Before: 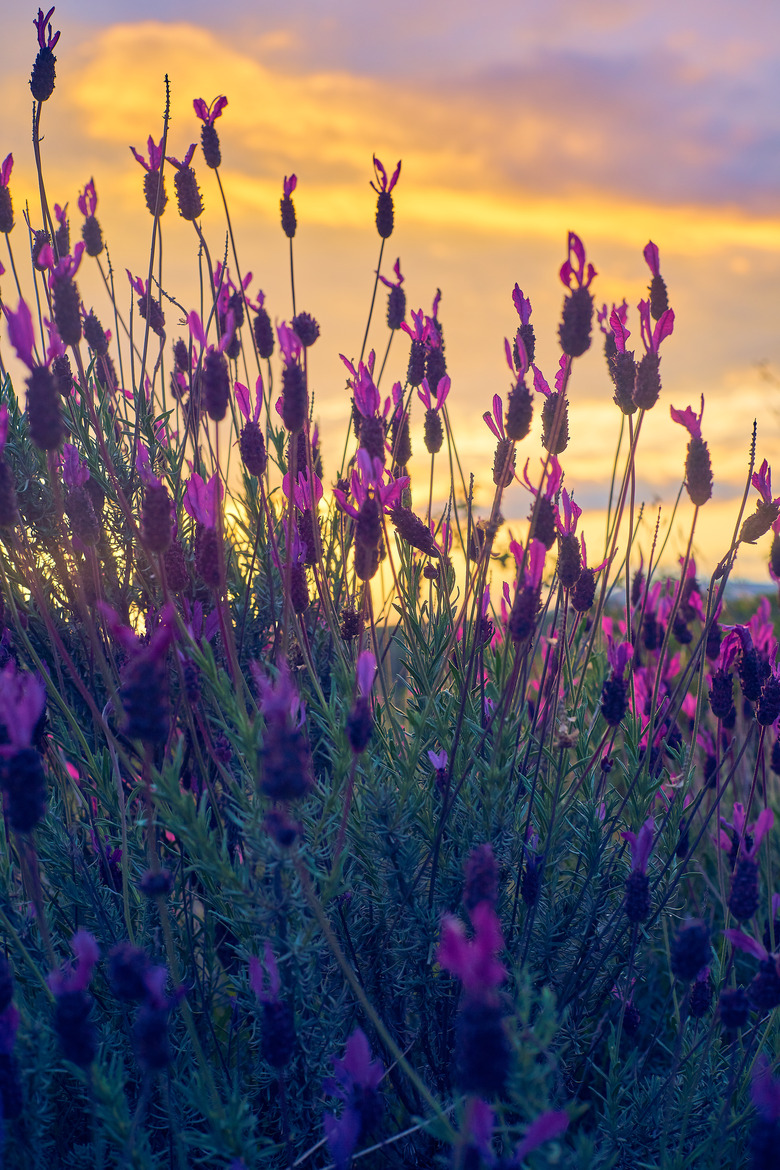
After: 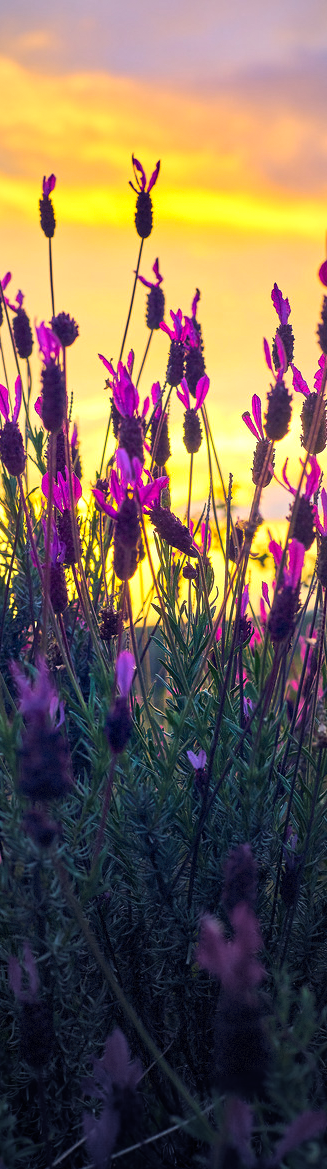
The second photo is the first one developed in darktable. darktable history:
vignetting: fall-off start 16.26%, fall-off radius 100.21%, brightness -0.517, saturation -0.52, center (-0.064, -0.312), width/height ratio 0.72, dithering 8-bit output
tone equalizer: -8 EV -0.718 EV, -7 EV -0.677 EV, -6 EV -0.613 EV, -5 EV -0.366 EV, -3 EV 0.39 EV, -2 EV 0.6 EV, -1 EV 0.685 EV, +0 EV 0.742 EV, edges refinement/feathering 500, mask exposure compensation -1.57 EV, preserve details no
color balance rgb: perceptual saturation grading › global saturation 25.606%, global vibrance 20%
crop: left 30.932%, right 27.08%
